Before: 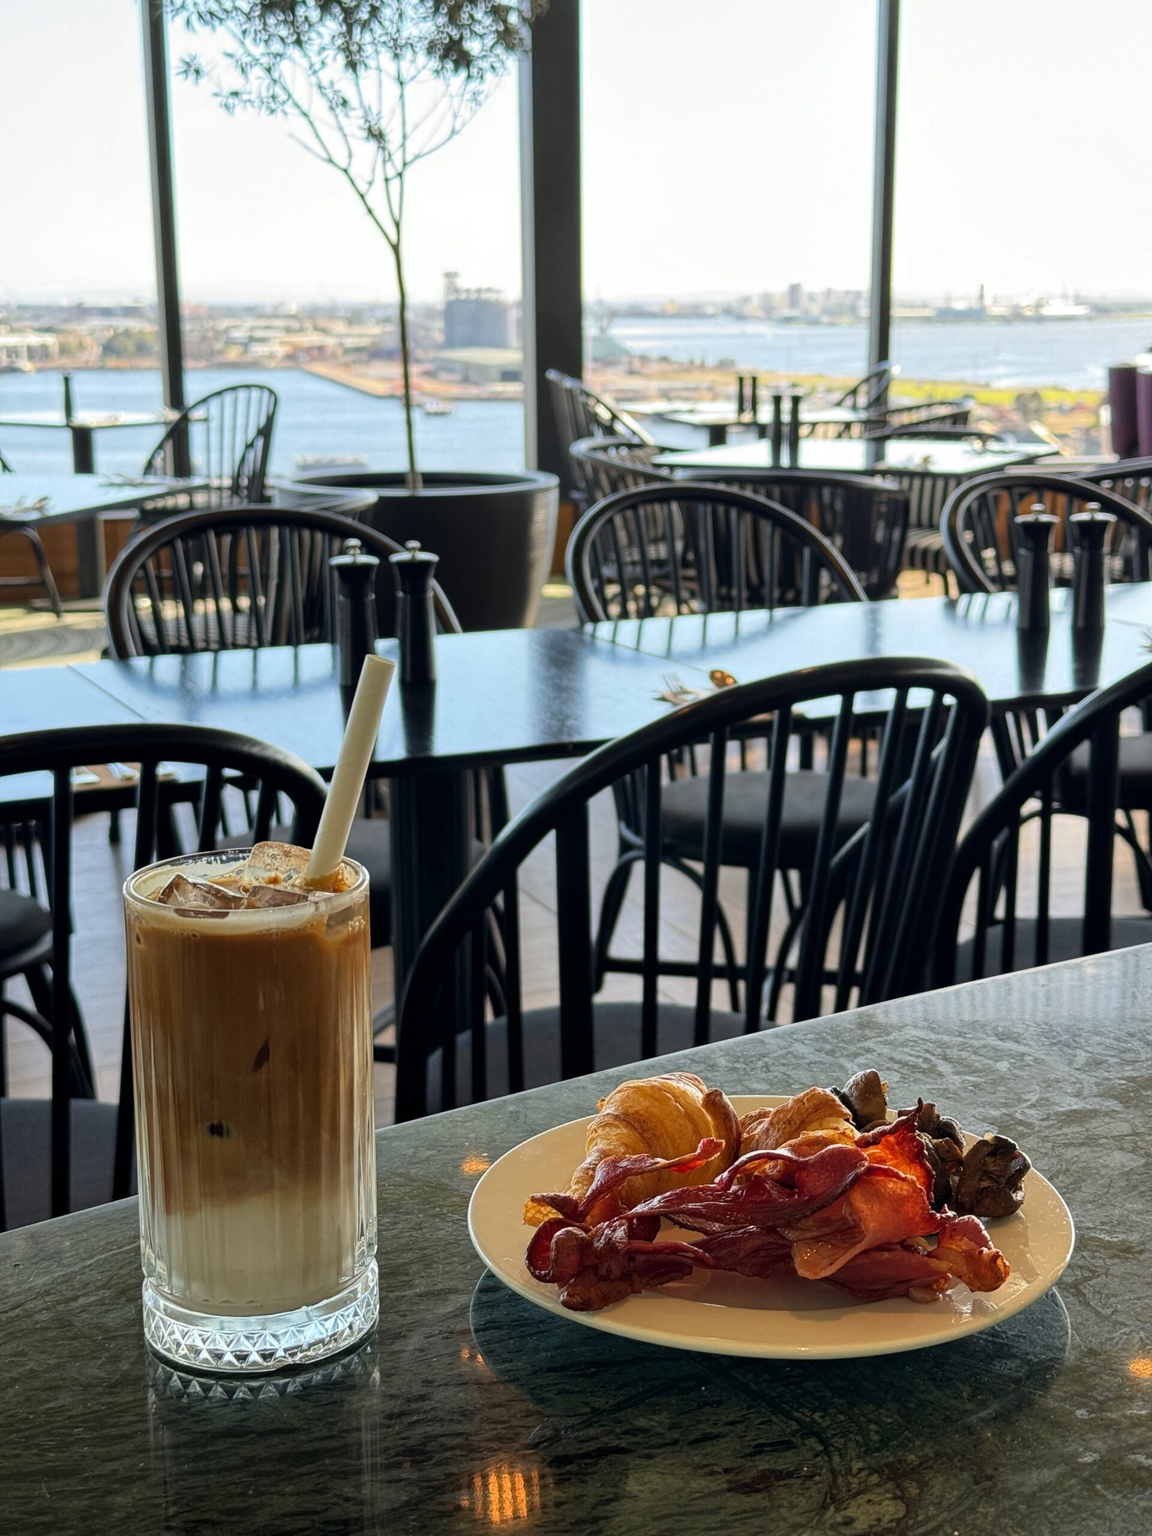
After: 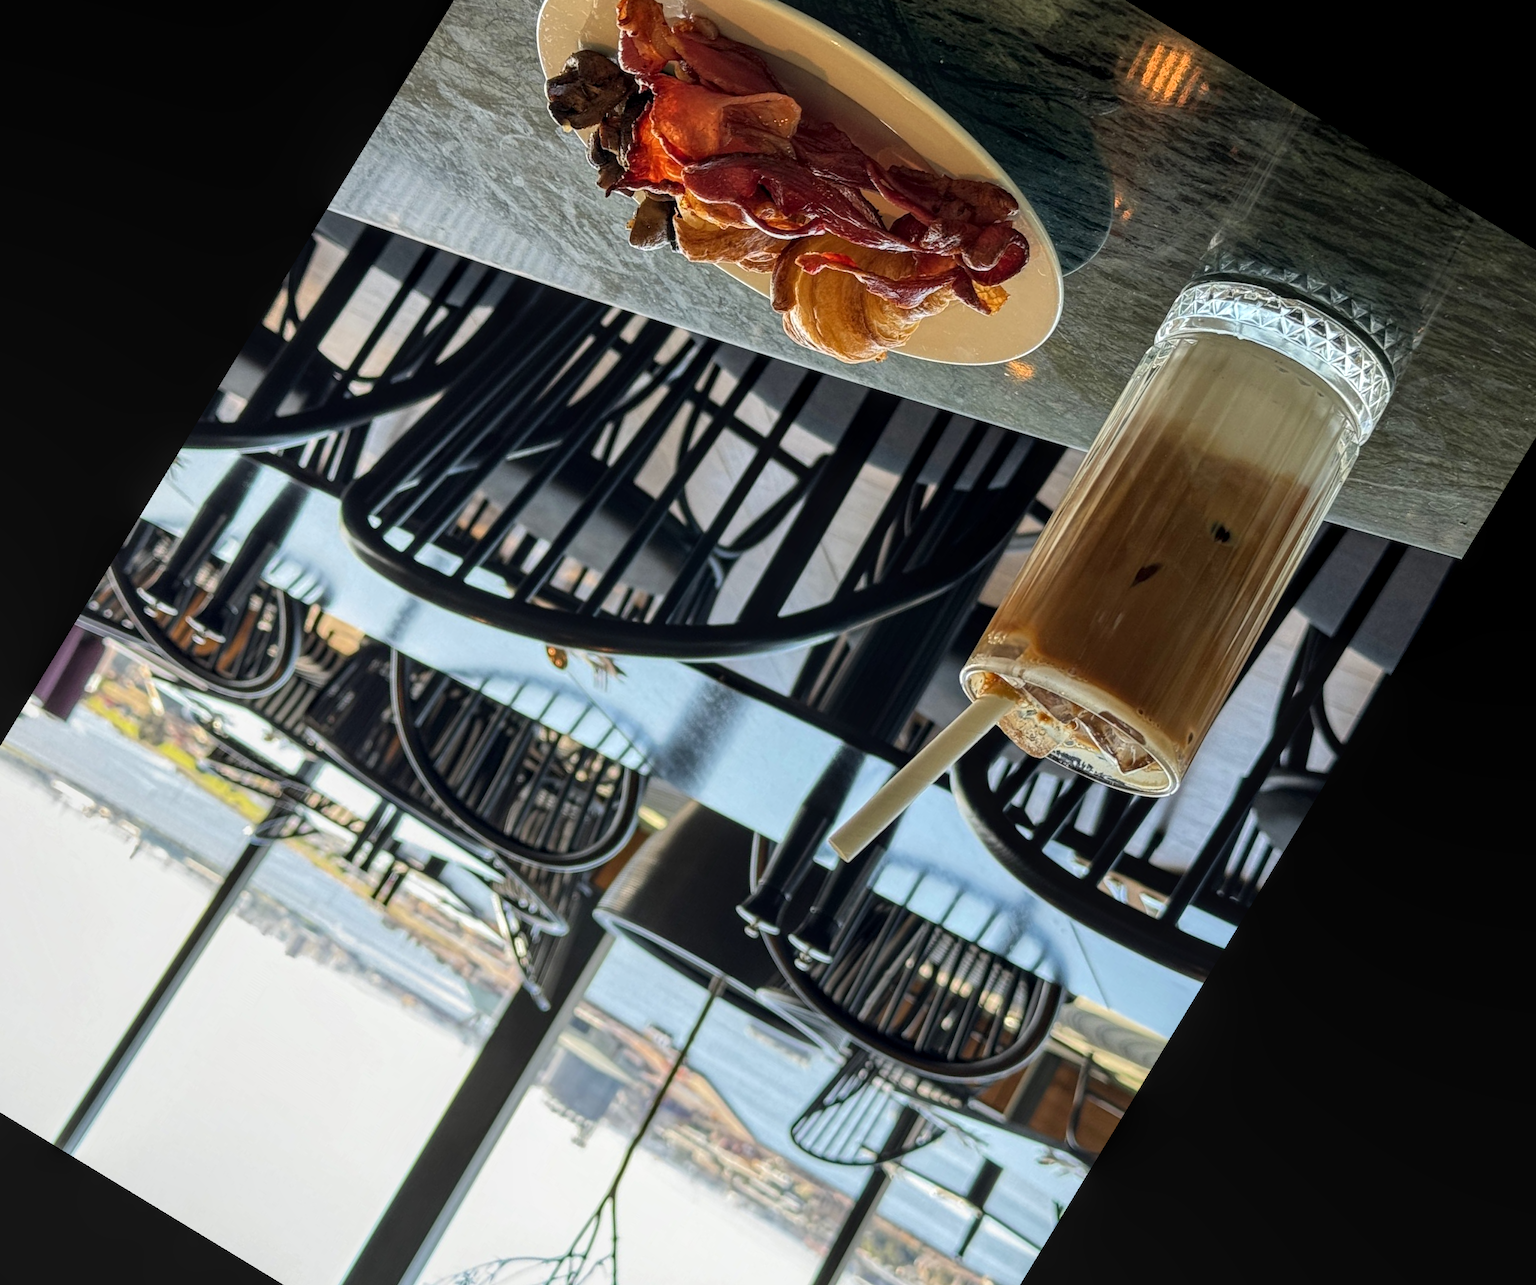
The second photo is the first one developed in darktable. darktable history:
local contrast: on, module defaults
exposure: compensate highlight preservation false
crop and rotate: angle 148.68°, left 9.111%, top 15.603%, right 4.588%, bottom 17.041%
